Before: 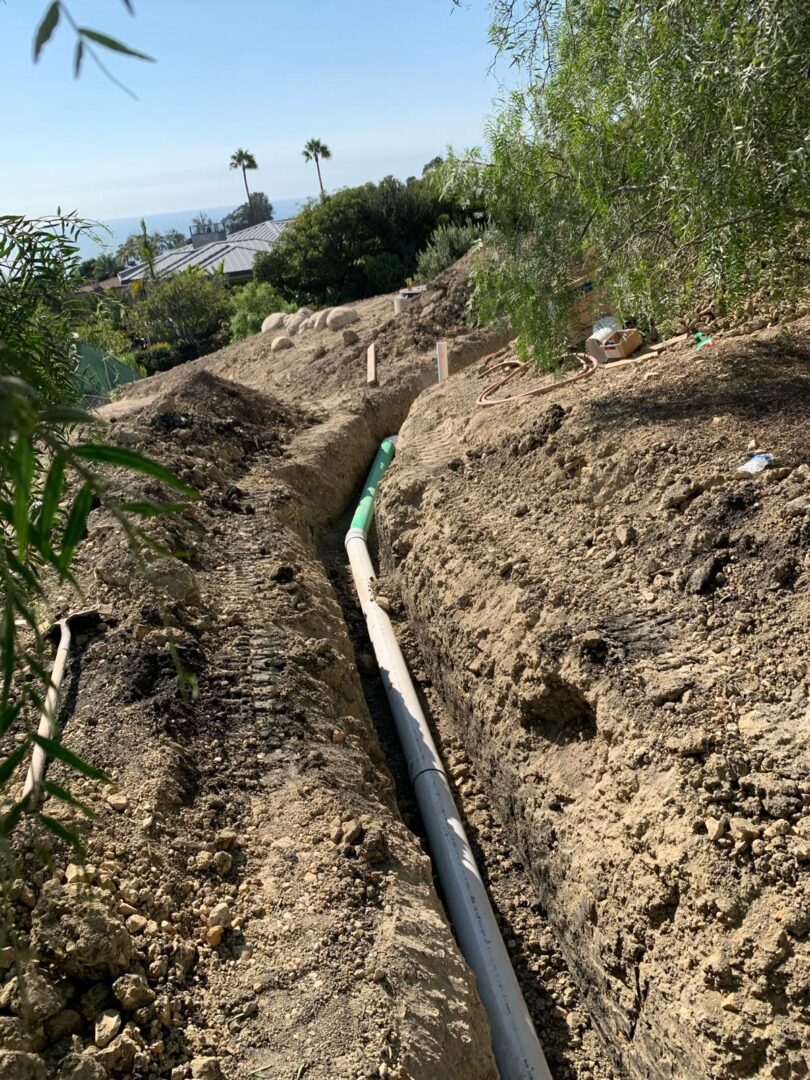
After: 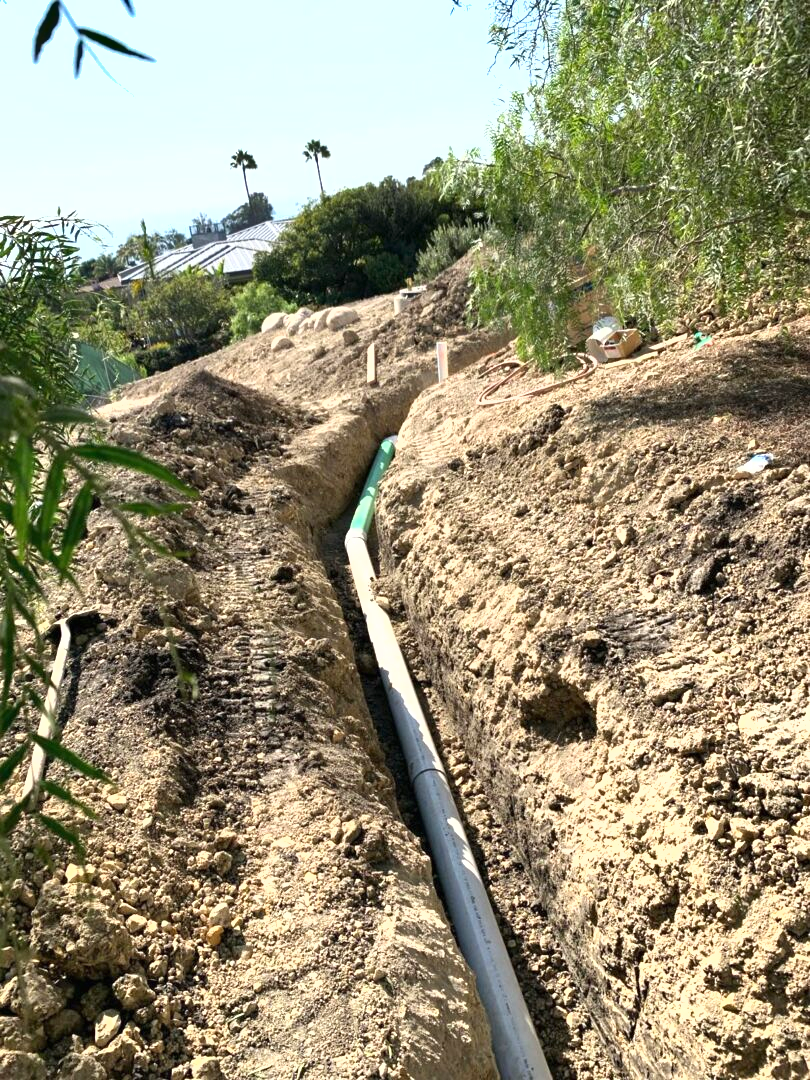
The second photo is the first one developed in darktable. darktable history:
shadows and highlights: low approximation 0.01, soften with gaussian
exposure: black level correction 0, exposure 0.95 EV, compensate exposure bias true, compensate highlight preservation false
